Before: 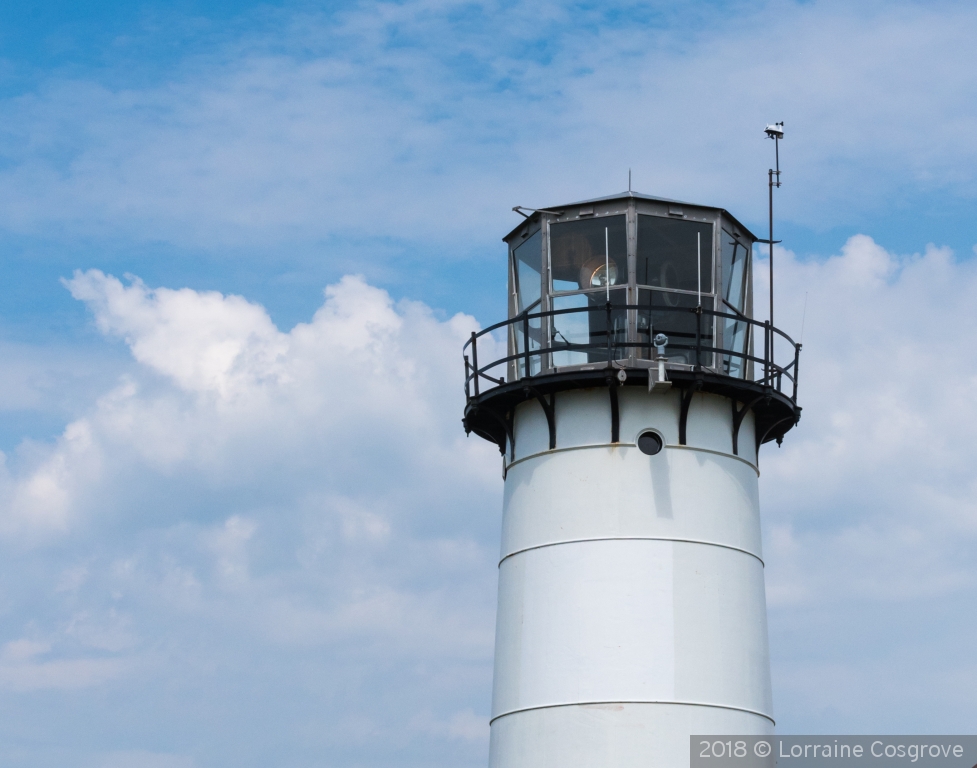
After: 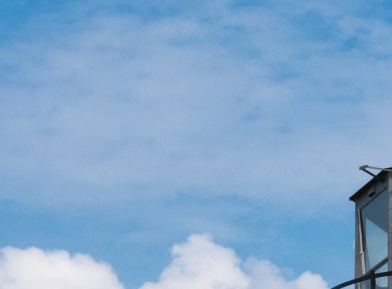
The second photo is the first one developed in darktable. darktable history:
local contrast: mode bilateral grid, contrast 20, coarseness 51, detail 120%, midtone range 0.2
crop: left 15.697%, top 5.459%, right 44.092%, bottom 56.83%
